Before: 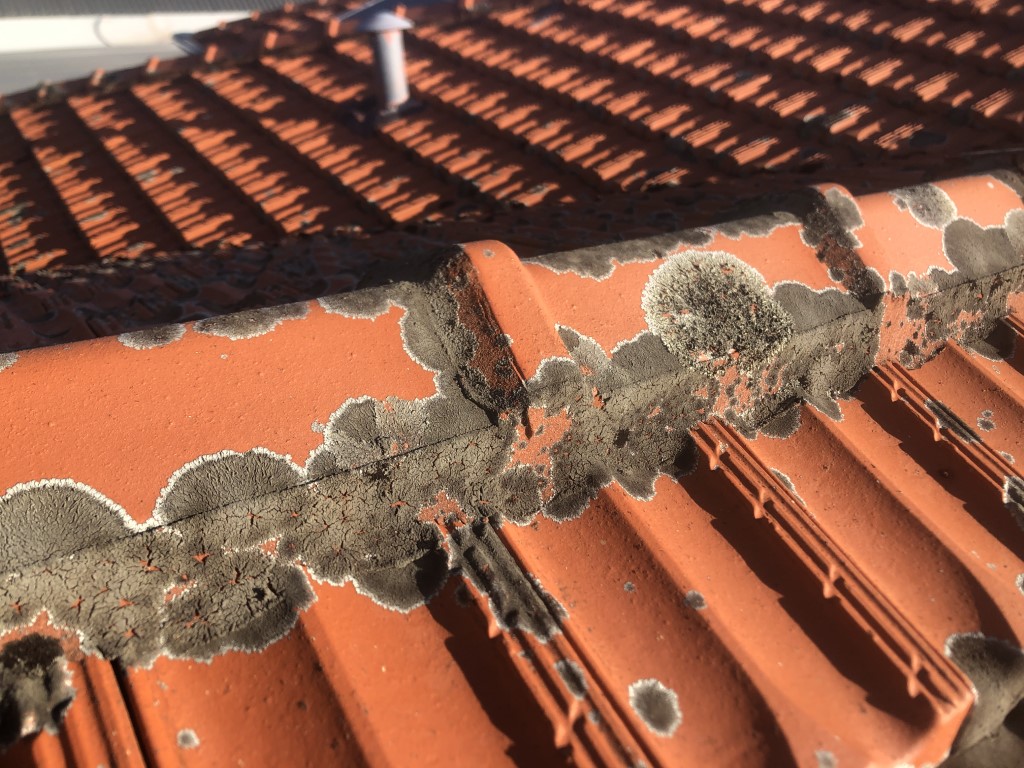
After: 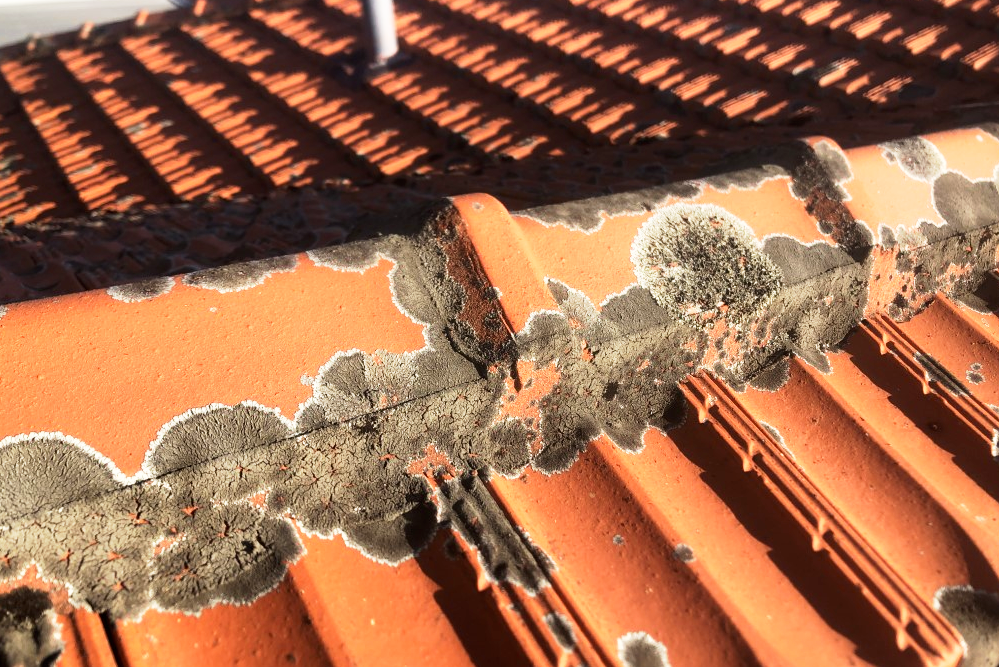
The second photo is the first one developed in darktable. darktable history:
crop: left 1.081%, top 6.15%, right 1.357%, bottom 6.995%
base curve: curves: ch0 [(0, 0) (0.005, 0.002) (0.193, 0.295) (0.399, 0.664) (0.75, 0.928) (1, 1)], preserve colors none
